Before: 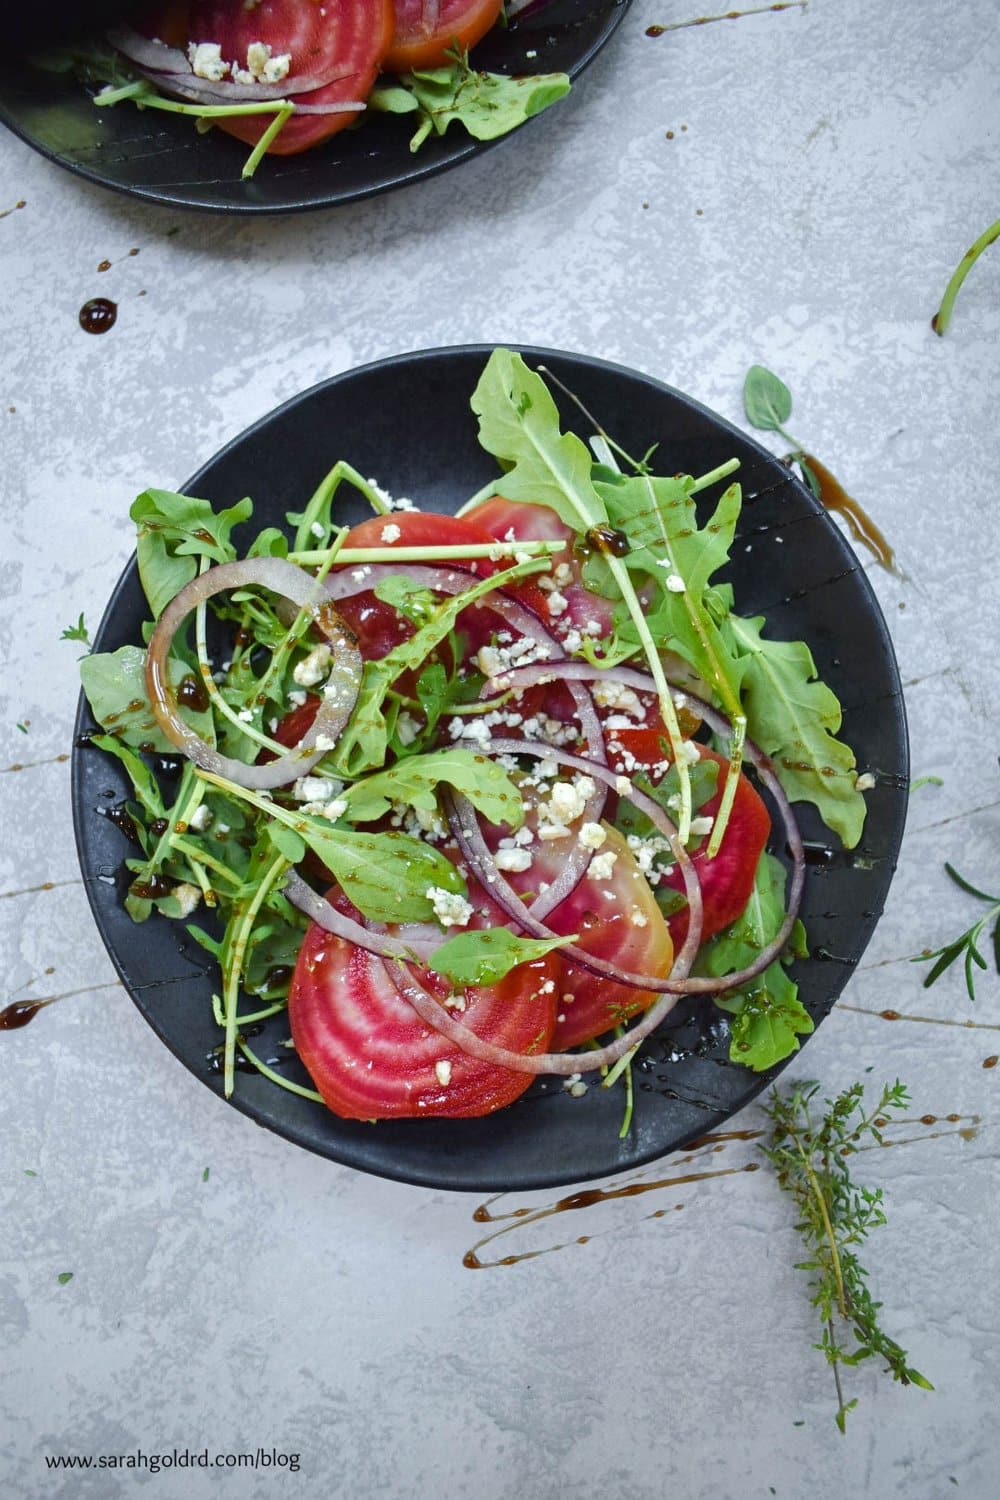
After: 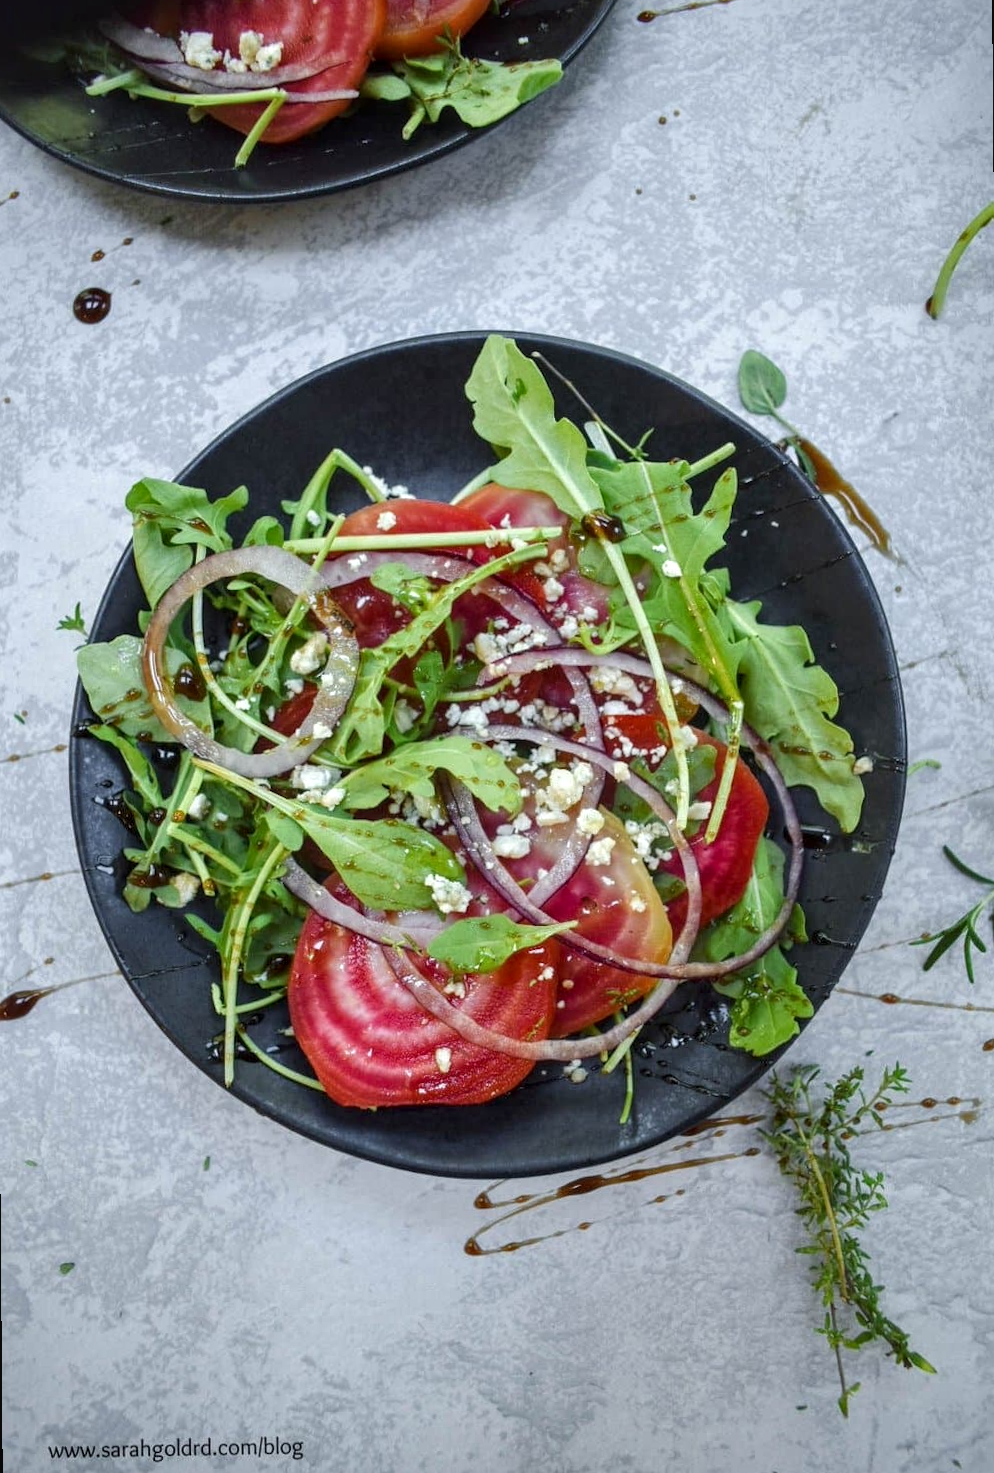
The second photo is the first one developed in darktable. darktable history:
local contrast: on, module defaults
white balance: red 1, blue 1
rotate and perspective: rotation -0.45°, automatic cropping original format, crop left 0.008, crop right 0.992, crop top 0.012, crop bottom 0.988
